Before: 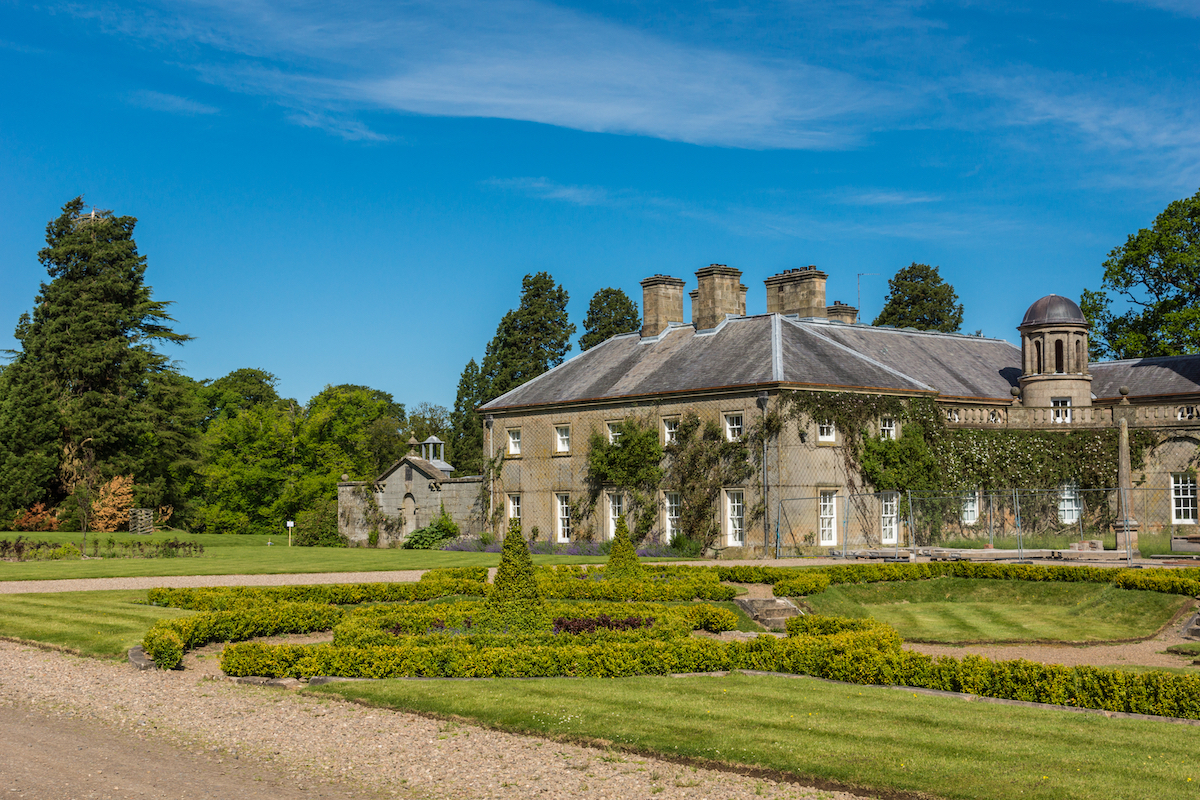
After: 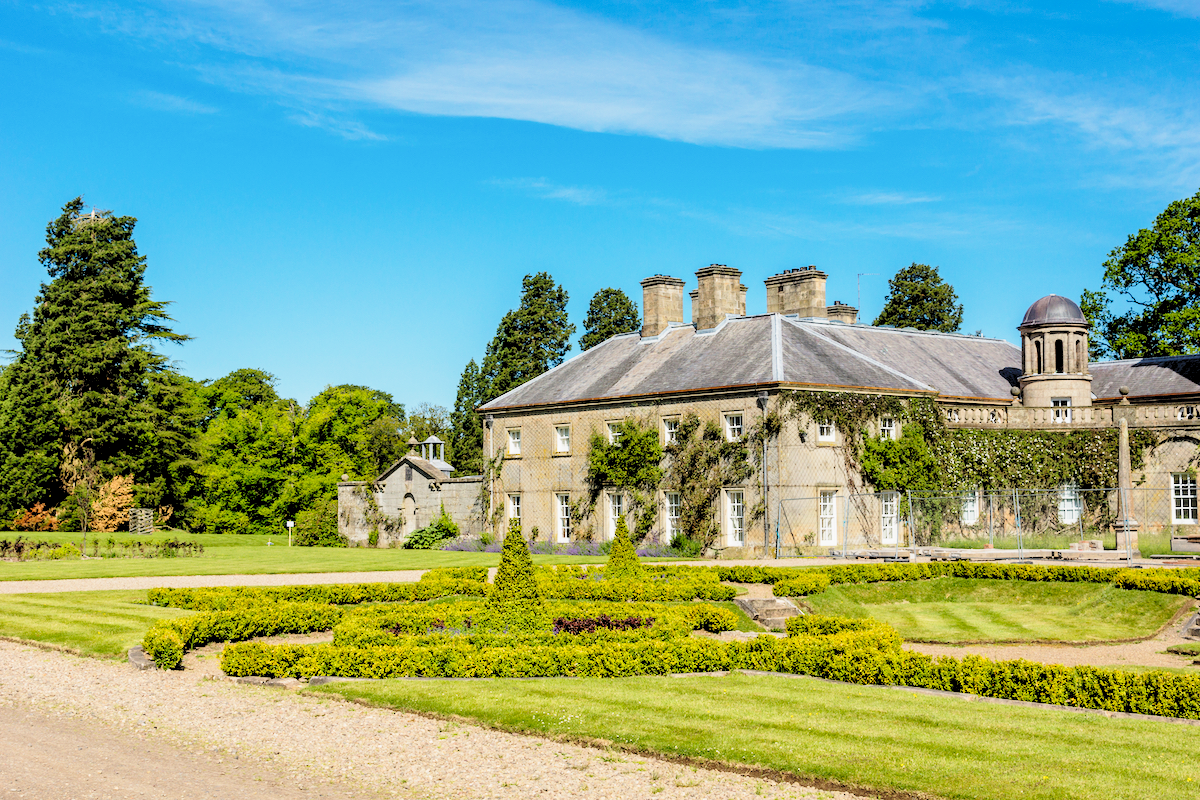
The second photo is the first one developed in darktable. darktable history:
rgb levels: preserve colors sum RGB, levels [[0.038, 0.433, 0.934], [0, 0.5, 1], [0, 0.5, 1]]
base curve: curves: ch0 [(0, 0) (0.028, 0.03) (0.121, 0.232) (0.46, 0.748) (0.859, 0.968) (1, 1)], preserve colors none
